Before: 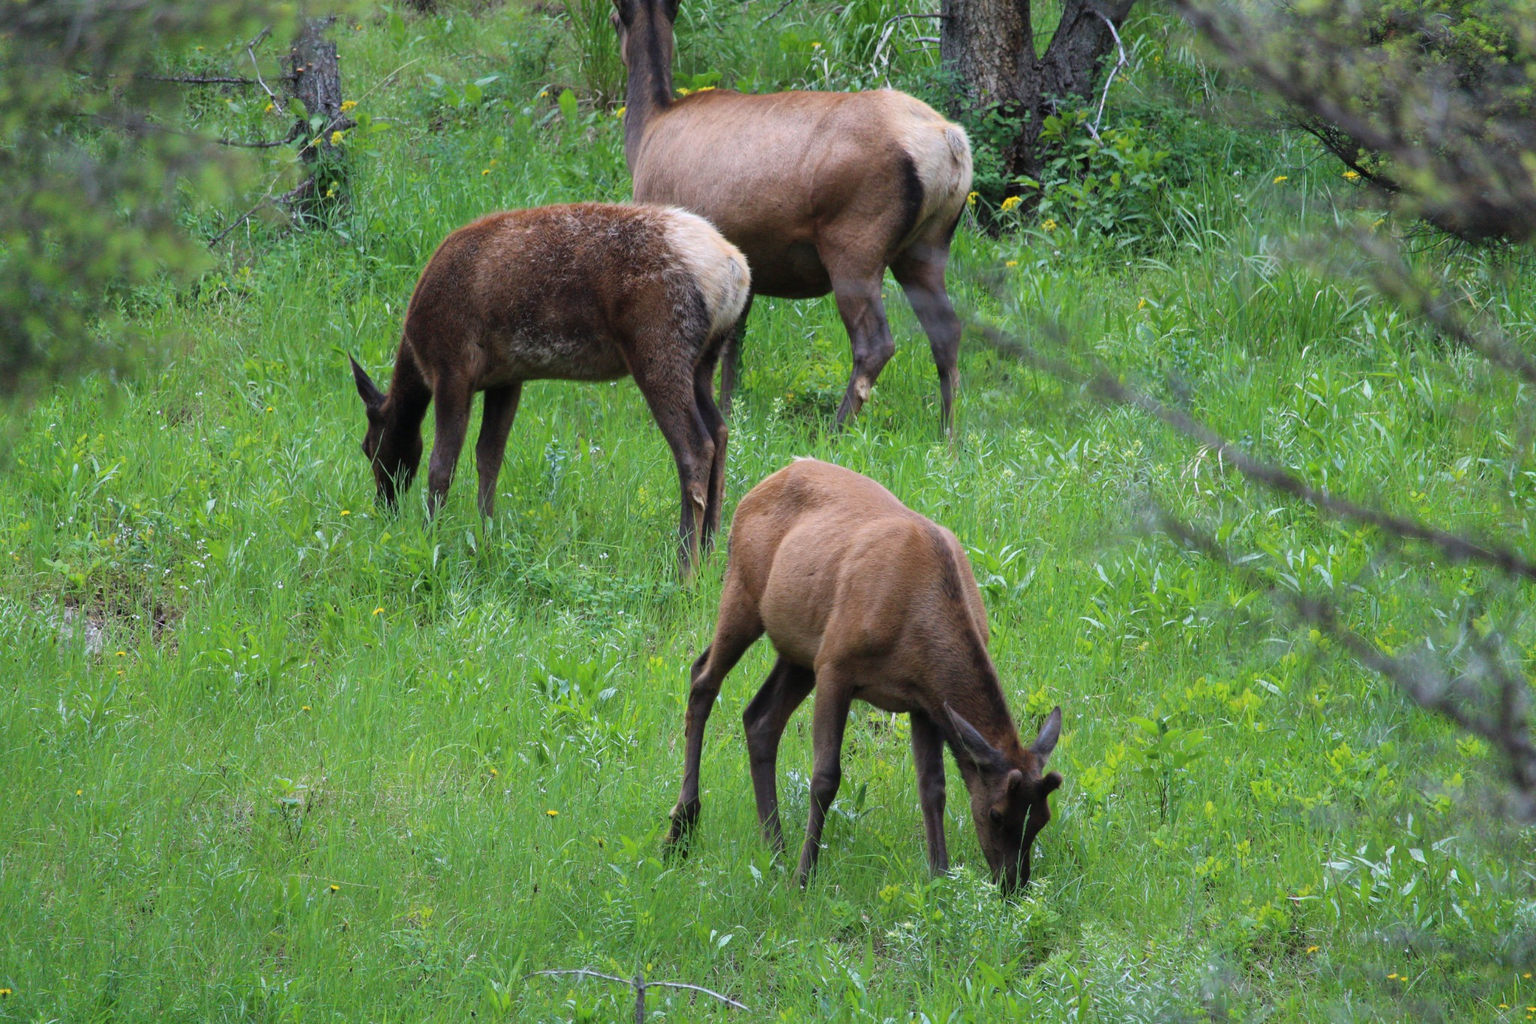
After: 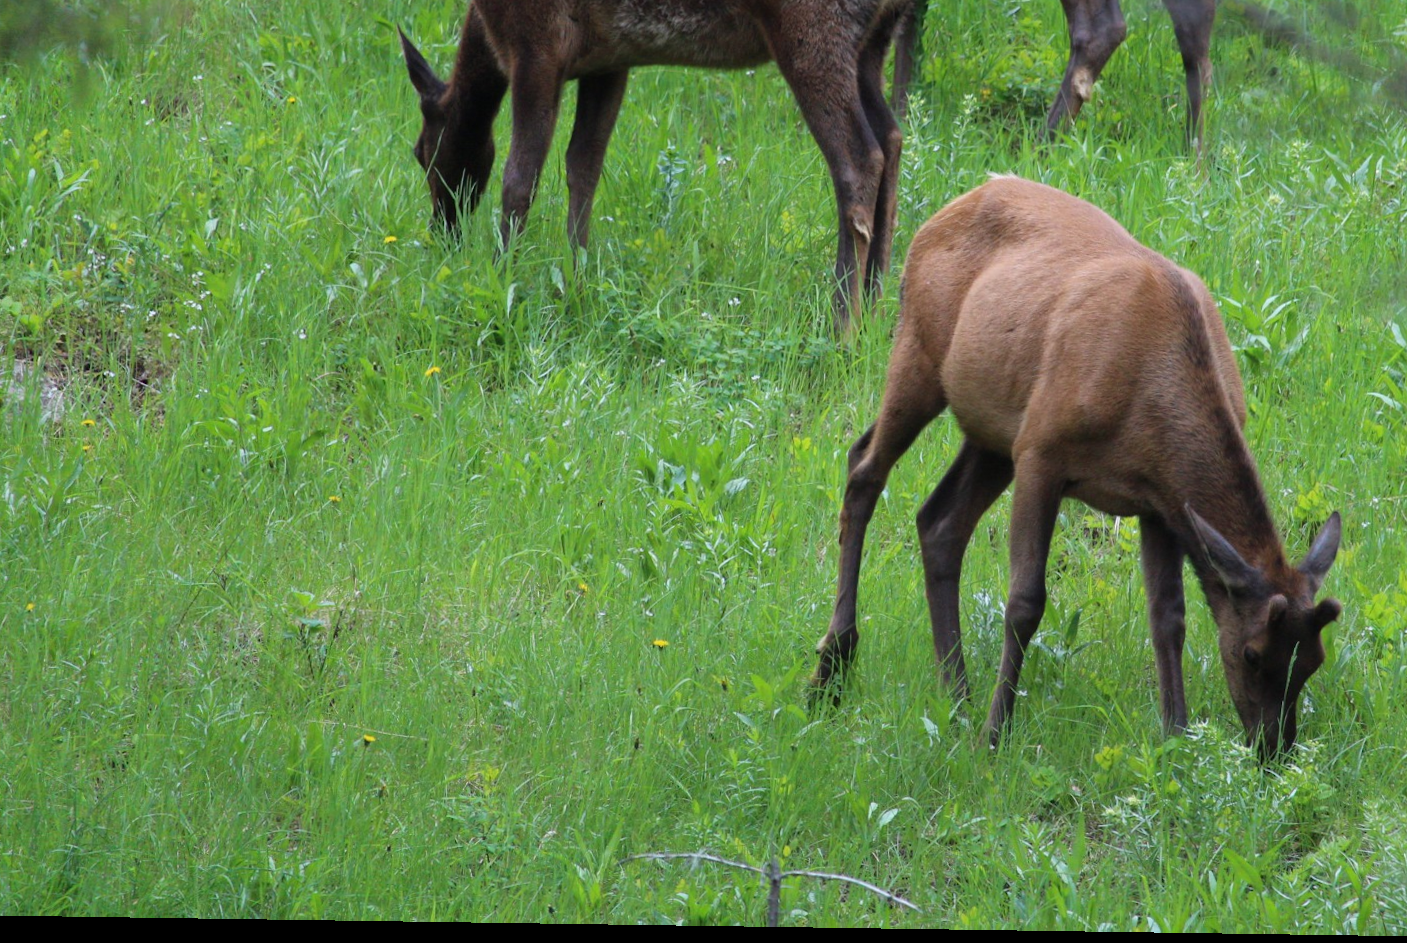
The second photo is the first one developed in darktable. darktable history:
crop and rotate: angle -0.839°, left 3.89%, top 32.332%, right 28.033%
